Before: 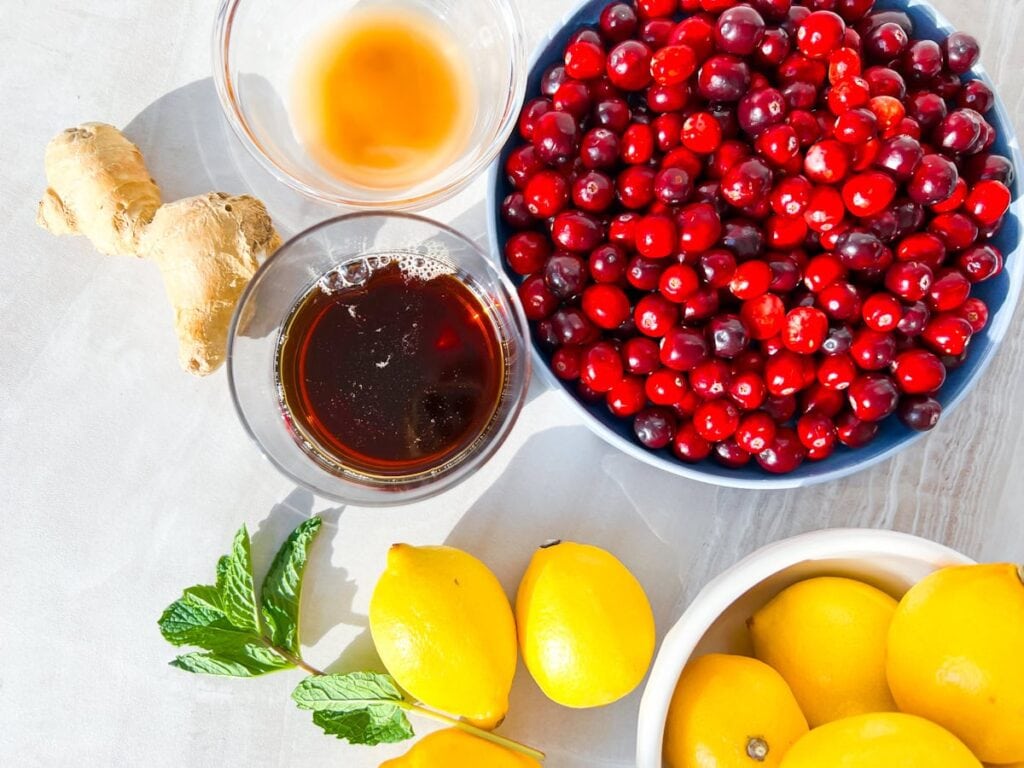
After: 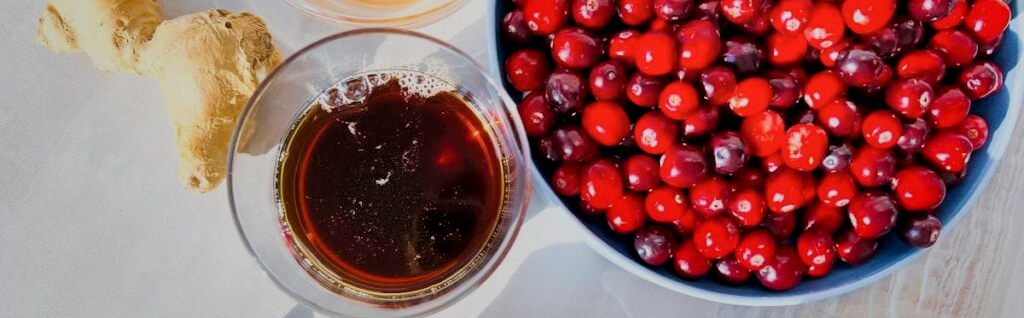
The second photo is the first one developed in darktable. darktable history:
local contrast: mode bilateral grid, contrast 20, coarseness 50, detail 120%, midtone range 0.2
filmic rgb: black relative exposure -7.24 EV, white relative exposure 5.08 EV, hardness 3.21, iterations of high-quality reconstruction 0
crop and rotate: top 23.857%, bottom 34.662%
shadows and highlights: highlights color adjustment 0.411%, soften with gaussian
velvia: strength 40.06%
